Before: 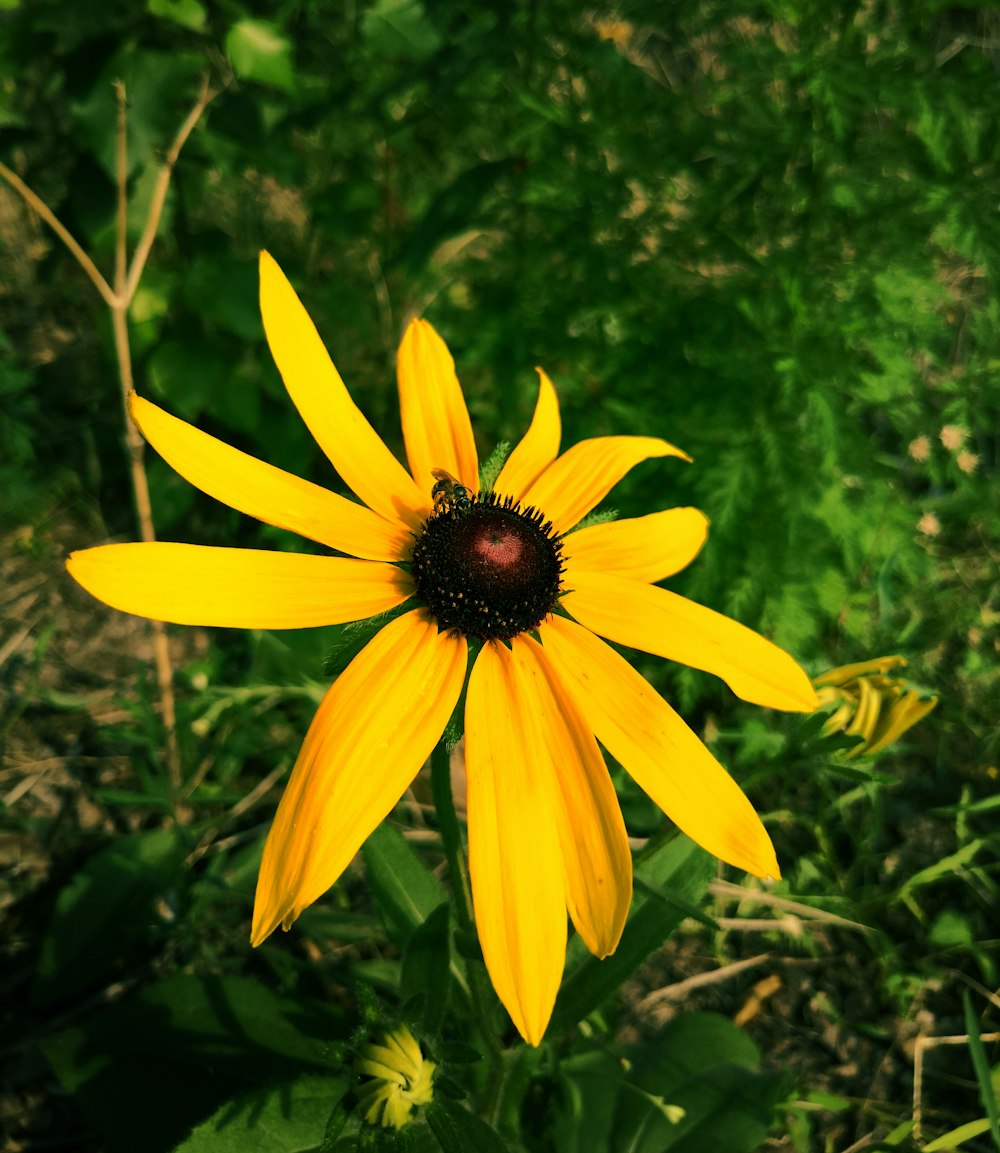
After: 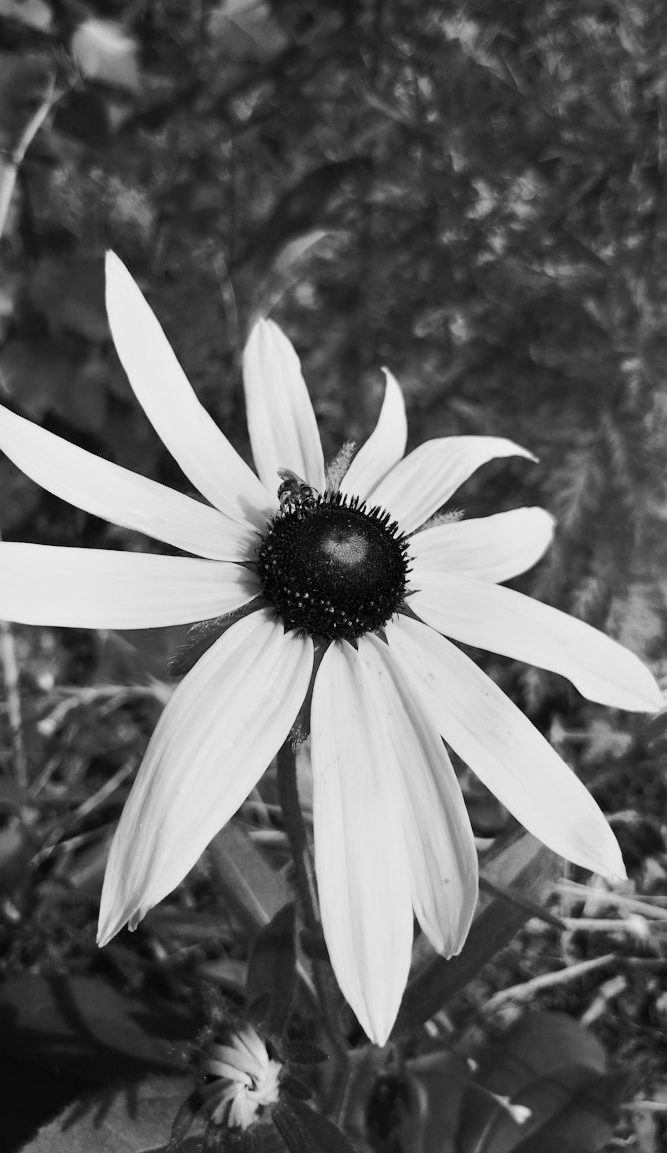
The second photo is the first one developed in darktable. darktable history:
crop and rotate: left 15.446%, right 17.836%
color balance rgb: perceptual saturation grading › global saturation -3%
contrast brightness saturation: contrast 0.2, brightness 0.16, saturation 0.22
monochrome: a 2.21, b -1.33, size 2.2
